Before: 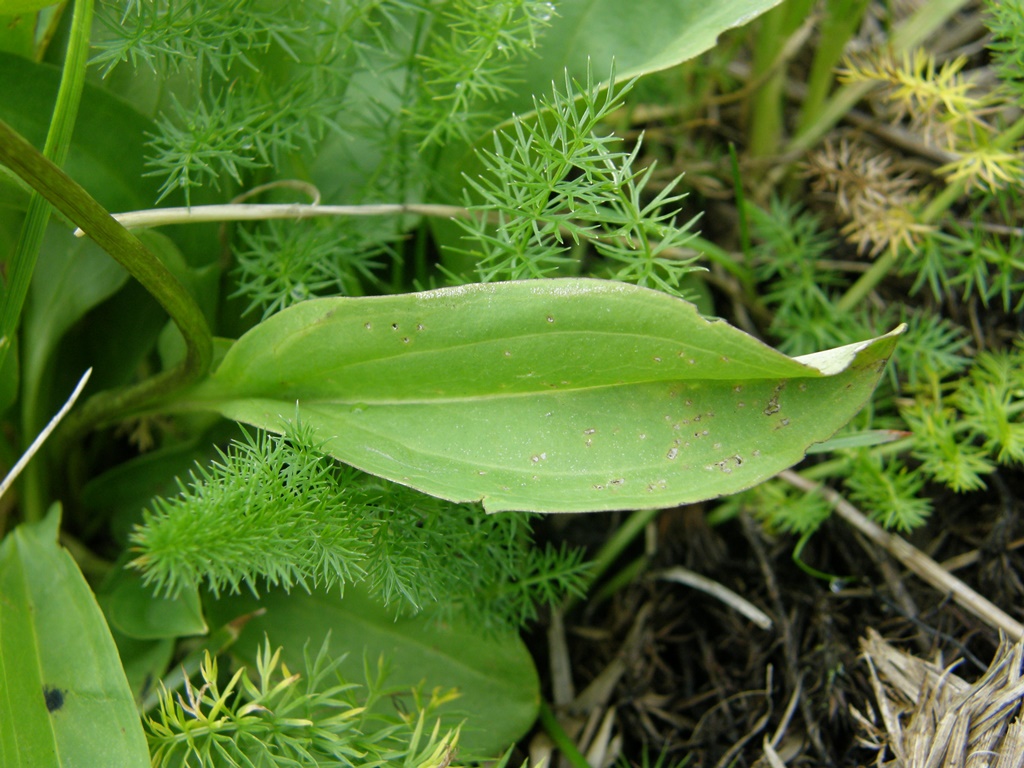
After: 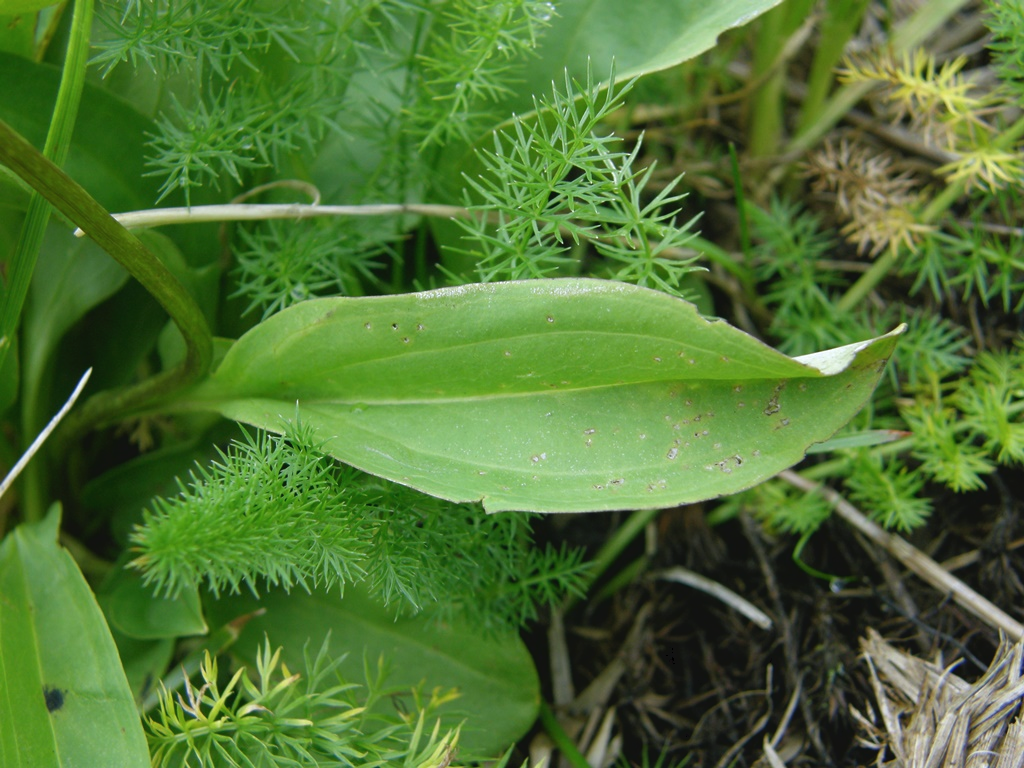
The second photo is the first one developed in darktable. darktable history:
color calibration: illuminant as shot in camera, x 0.358, y 0.373, temperature 4628.91 K
tone curve: curves: ch0 [(0, 0) (0.003, 0.051) (0.011, 0.054) (0.025, 0.056) (0.044, 0.07) (0.069, 0.092) (0.1, 0.119) (0.136, 0.149) (0.177, 0.189) (0.224, 0.231) (0.277, 0.278) (0.335, 0.329) (0.399, 0.386) (0.468, 0.454) (0.543, 0.524) (0.623, 0.603) (0.709, 0.687) (0.801, 0.776) (0.898, 0.878) (1, 1)], color space Lab, independent channels, preserve colors none
